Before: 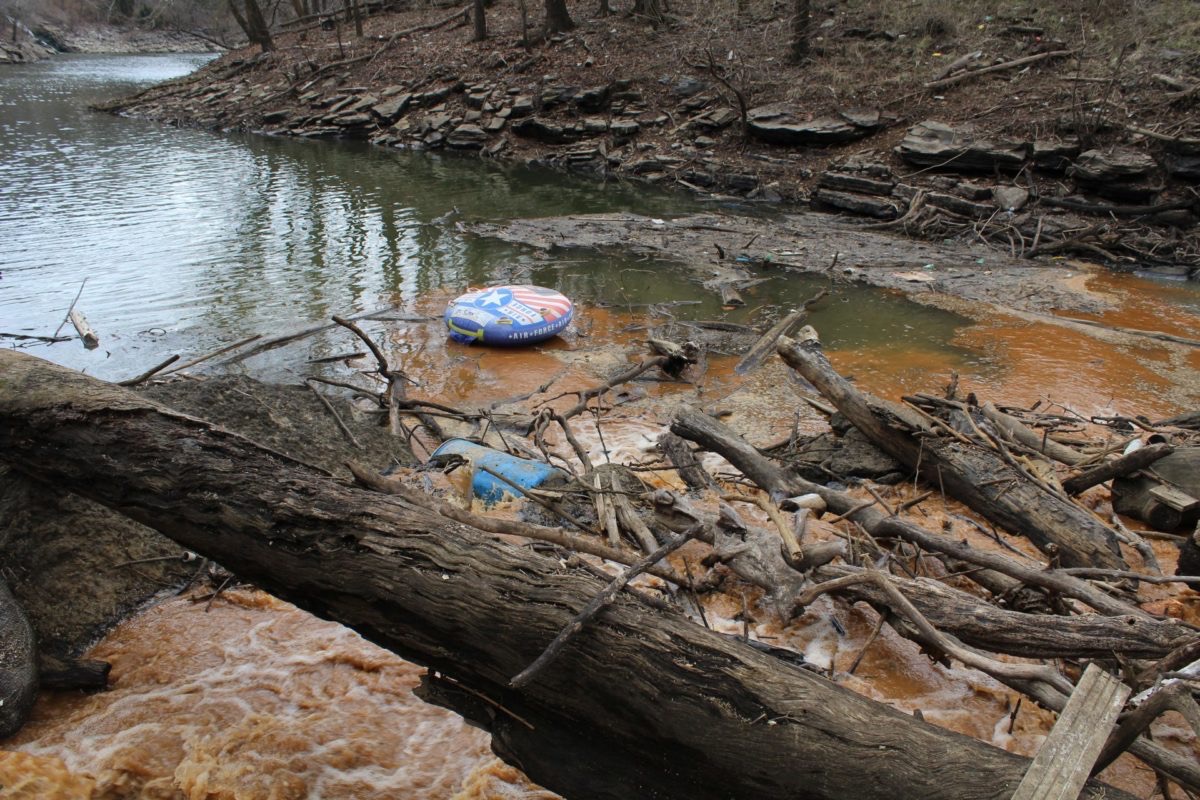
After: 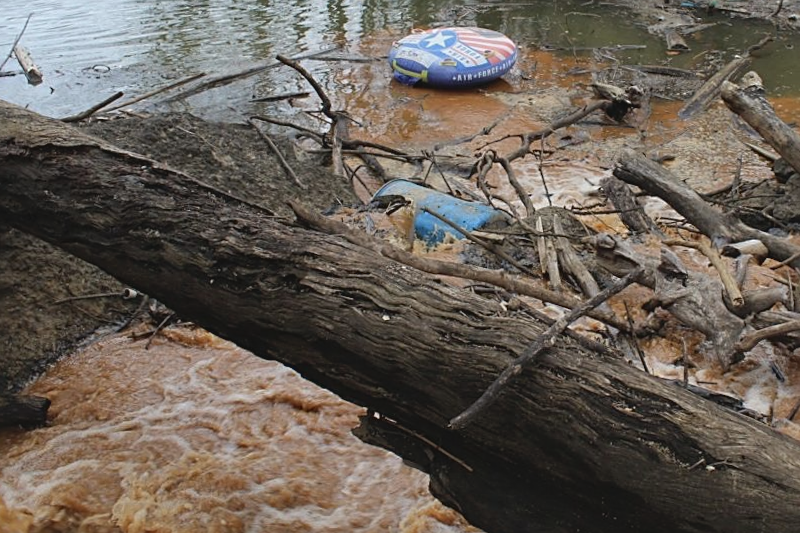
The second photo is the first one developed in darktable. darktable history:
contrast brightness saturation: contrast -0.1, saturation -0.1
crop and rotate: angle -0.82°, left 3.85%, top 31.828%, right 27.992%
sharpen: on, module defaults
